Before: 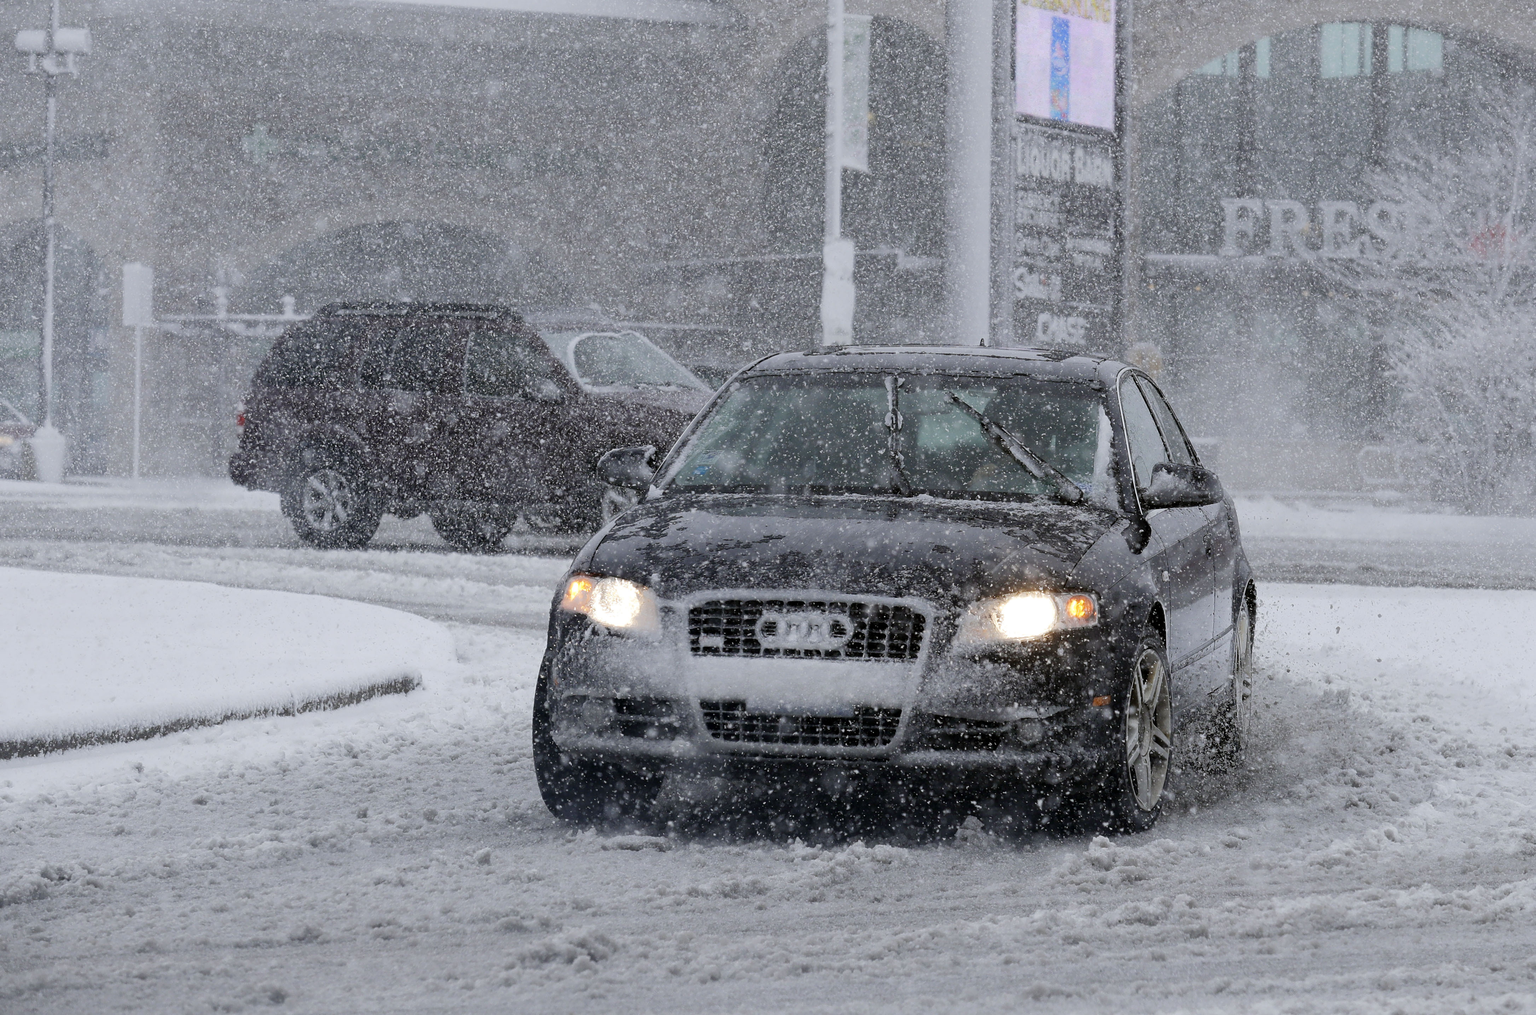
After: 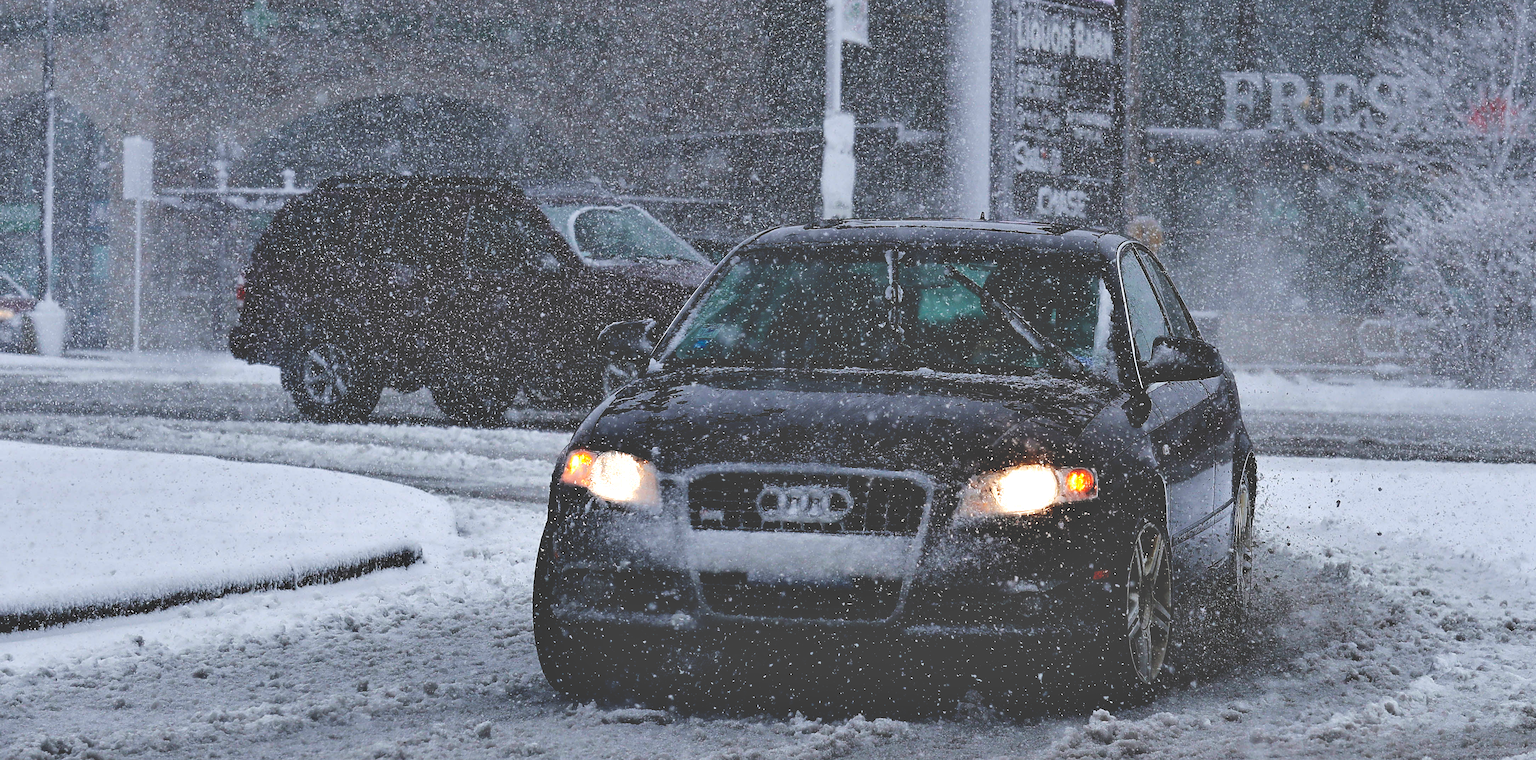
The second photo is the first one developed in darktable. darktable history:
tone equalizer: on, module defaults
base curve: curves: ch0 [(0, 0.036) (0.083, 0.04) (0.804, 1)], preserve colors none
sharpen: radius 1.458, amount 0.398, threshold 1.271
crop and rotate: top 12.5%, bottom 12.5%
color balance rgb: global vibrance 20%
shadows and highlights: soften with gaussian
